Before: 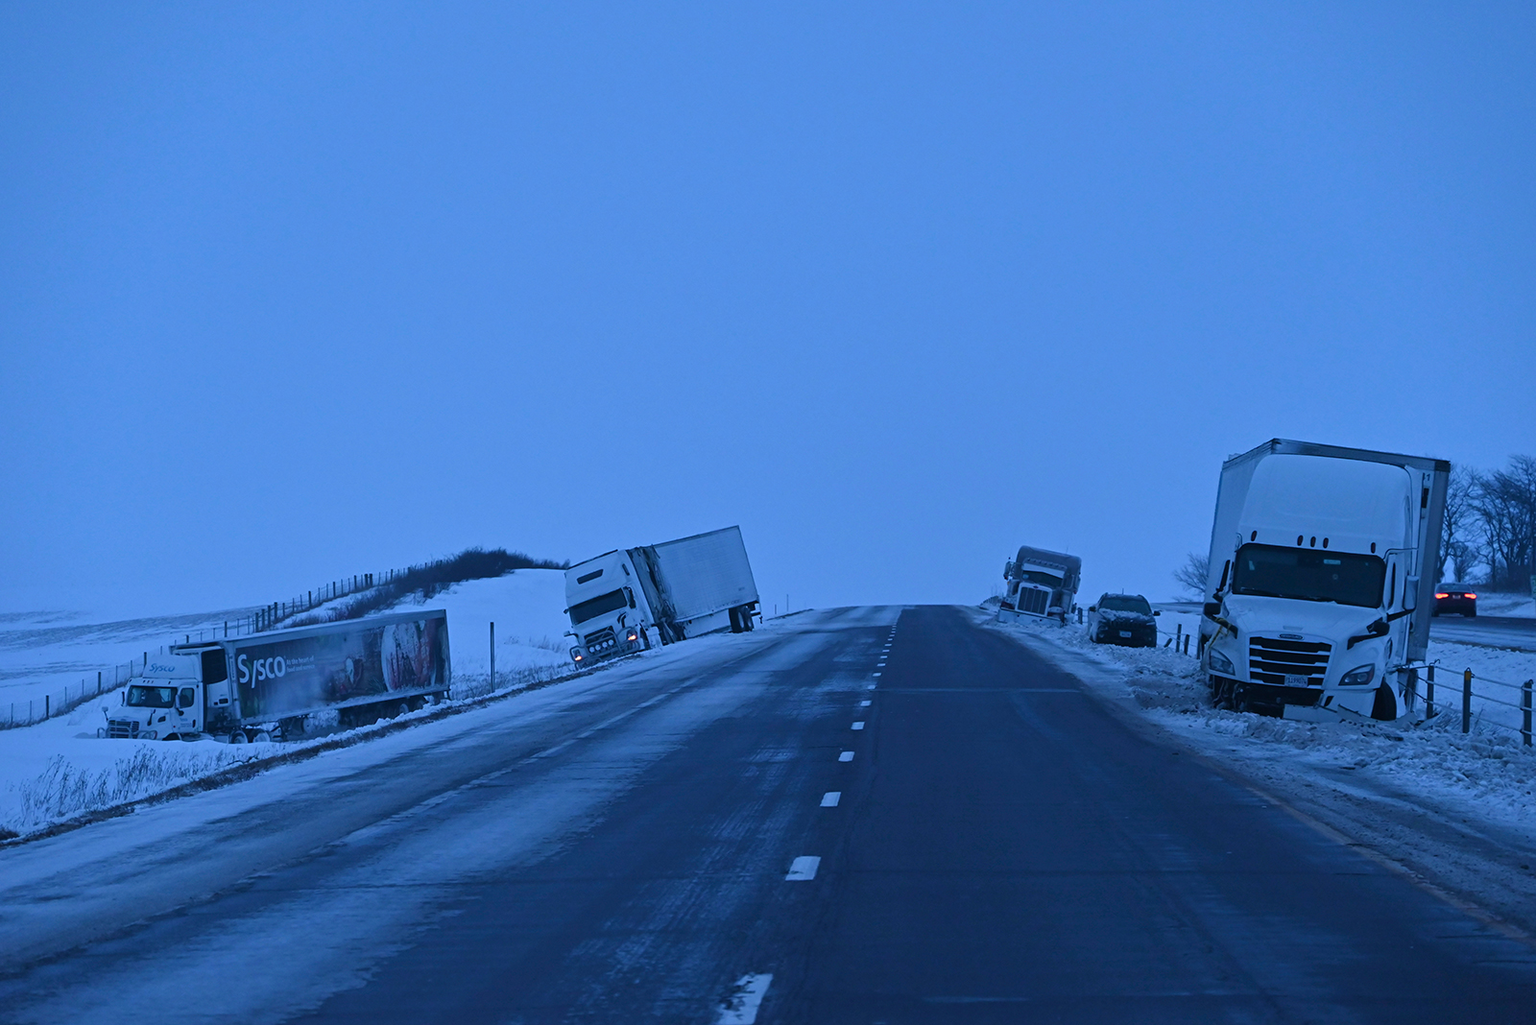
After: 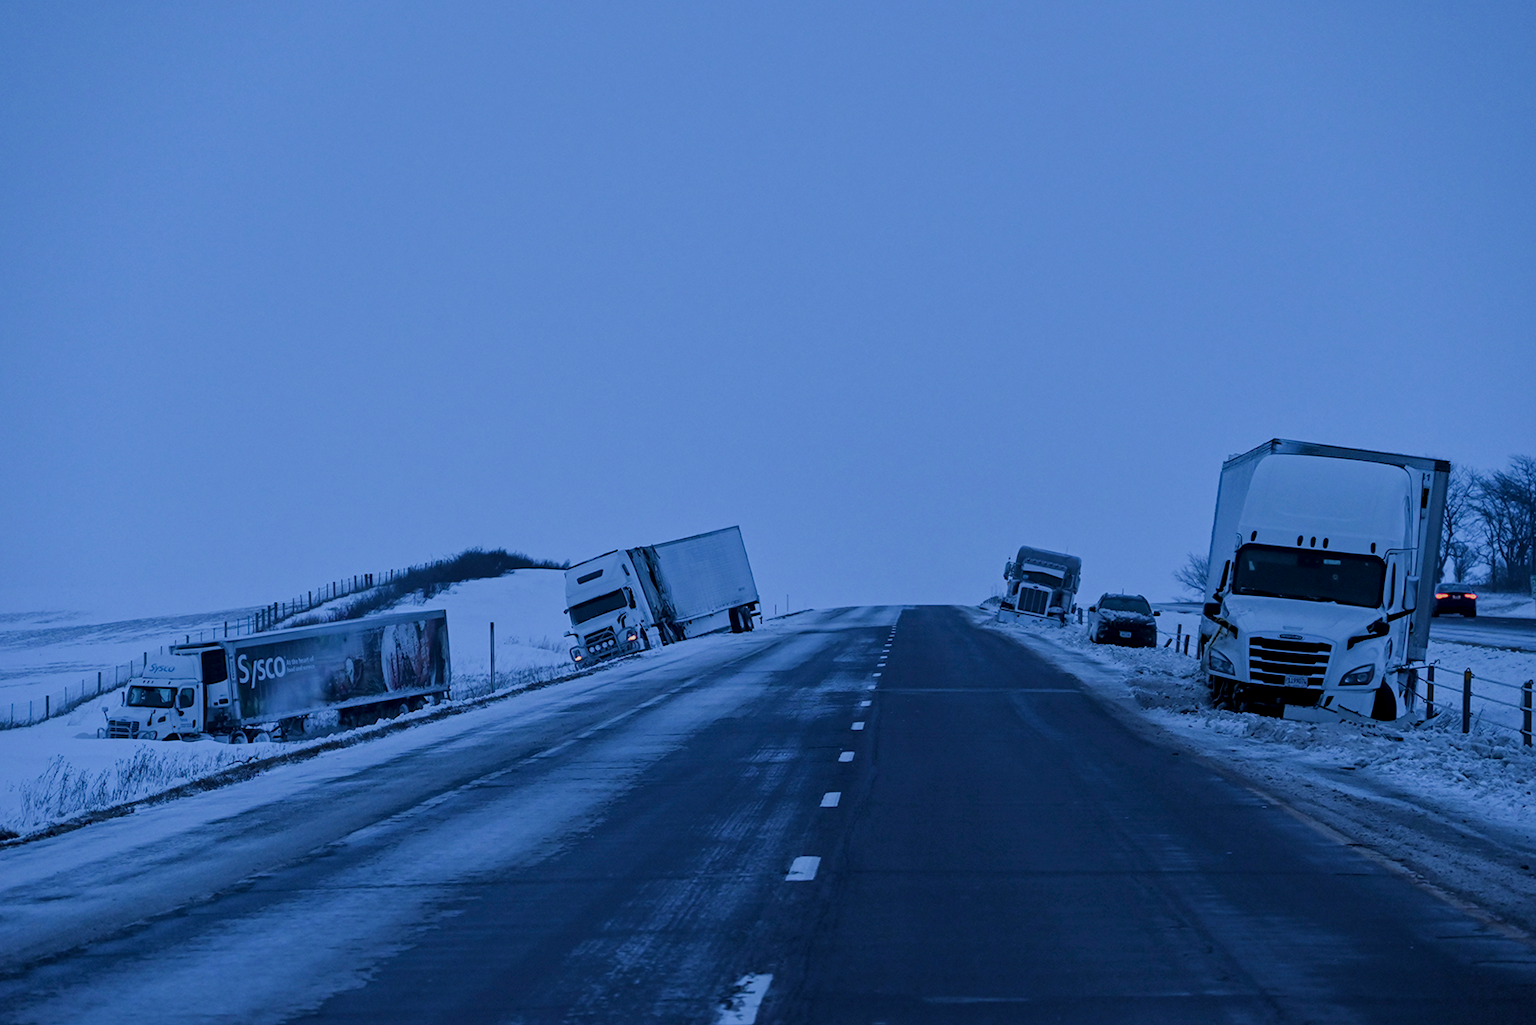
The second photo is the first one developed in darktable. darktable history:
filmic rgb: black relative exposure -7.65 EV, white relative exposure 4.56 EV, hardness 3.61, contrast 1.054
local contrast: on, module defaults
